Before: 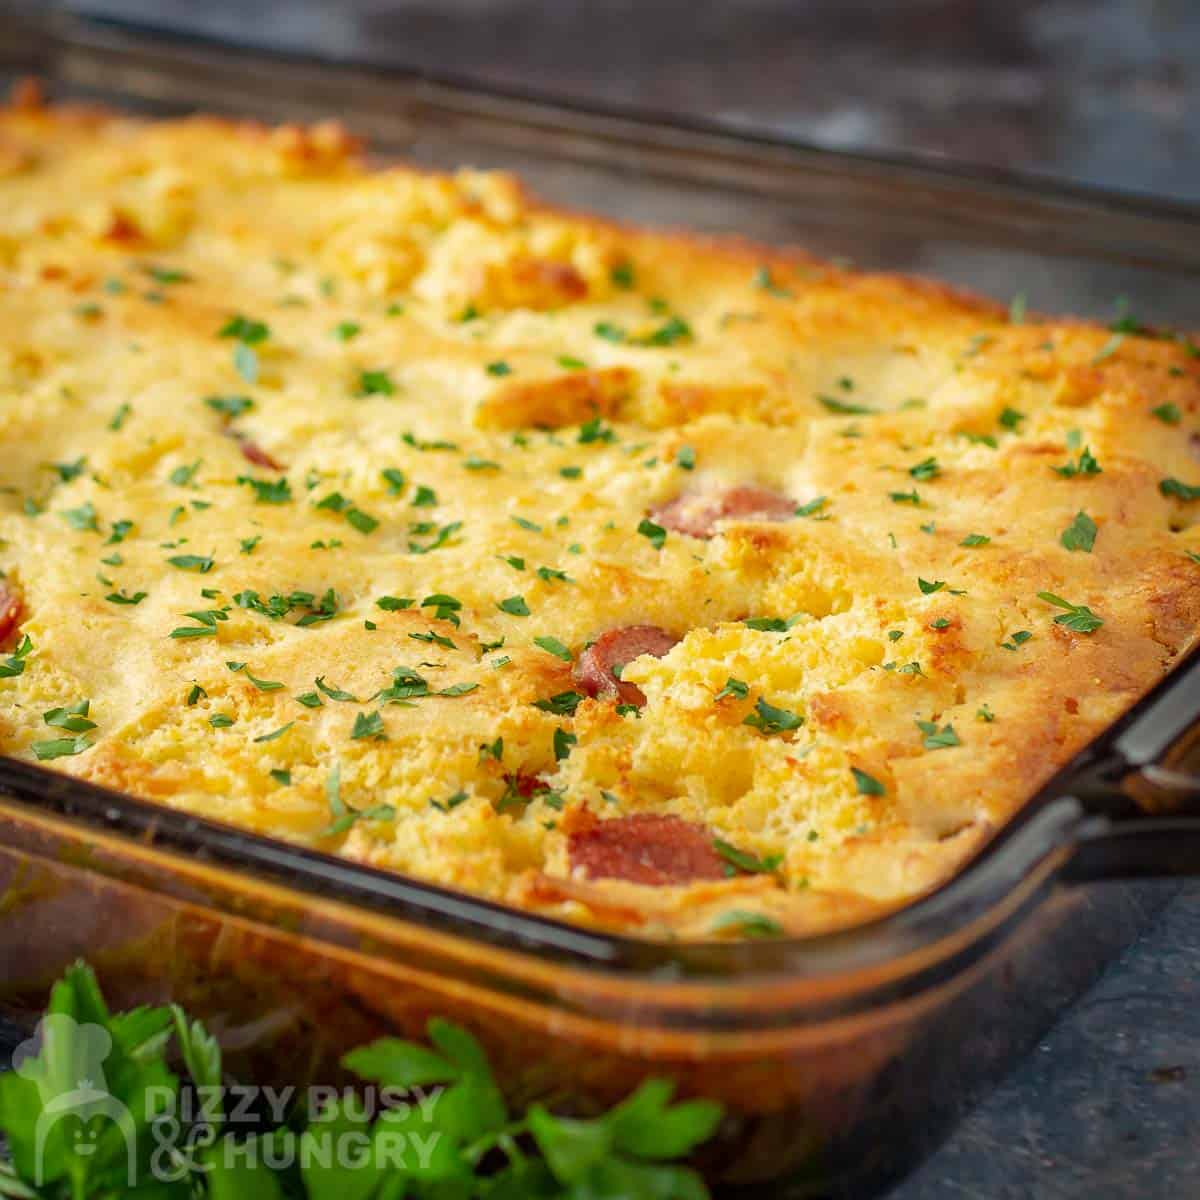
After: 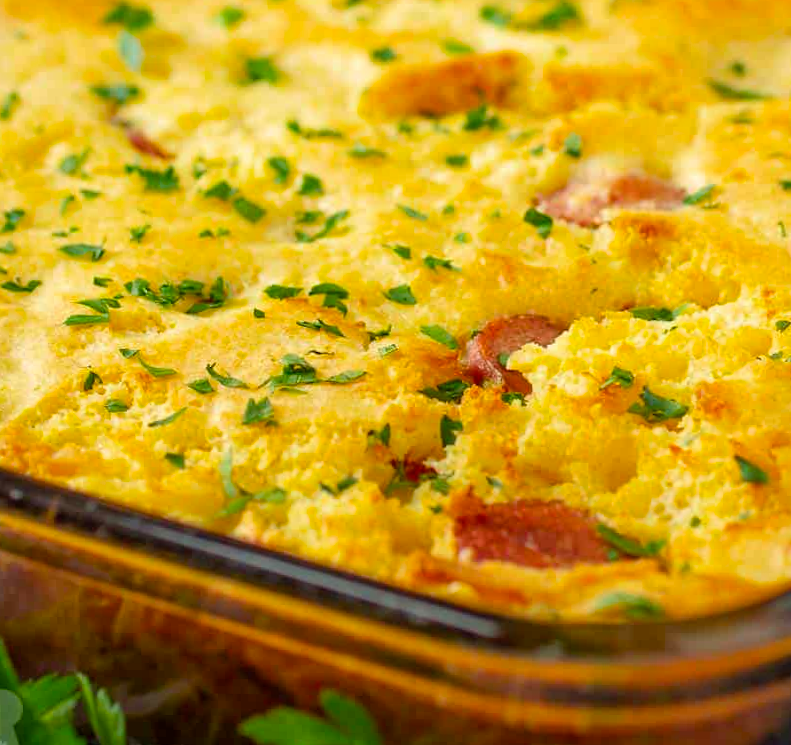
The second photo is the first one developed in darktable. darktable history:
rotate and perspective: rotation 0.074°, lens shift (vertical) 0.096, lens shift (horizontal) -0.041, crop left 0.043, crop right 0.952, crop top 0.024, crop bottom 0.979
color balance rgb: perceptual saturation grading › global saturation 20%, global vibrance 20%
crop: left 6.488%, top 27.668%, right 24.183%, bottom 8.656%
